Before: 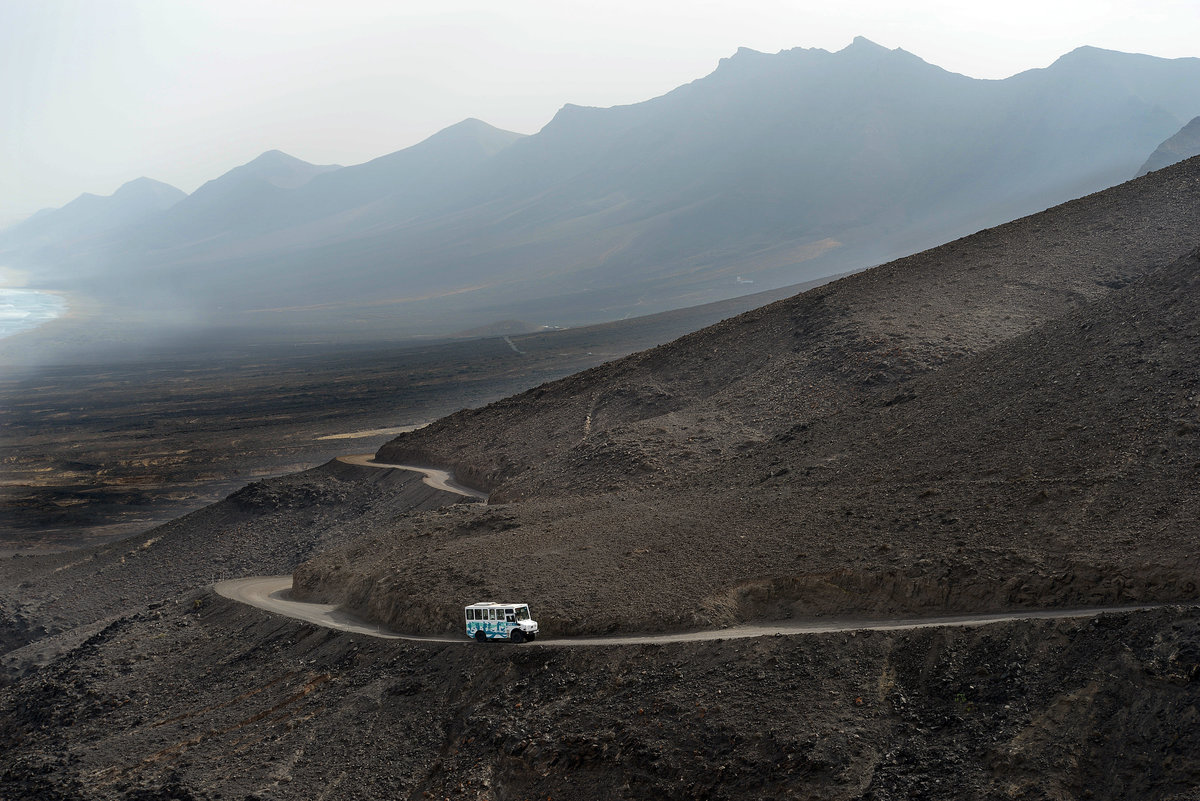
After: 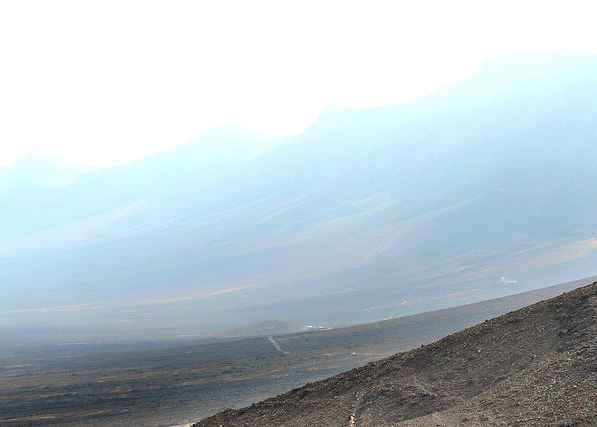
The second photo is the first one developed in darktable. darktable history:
color correction: highlights b* -0.006, saturation 1.33
crop: left 19.692%, right 30.499%, bottom 46.592%
exposure: black level correction 0, exposure 1.105 EV, compensate highlight preservation false
